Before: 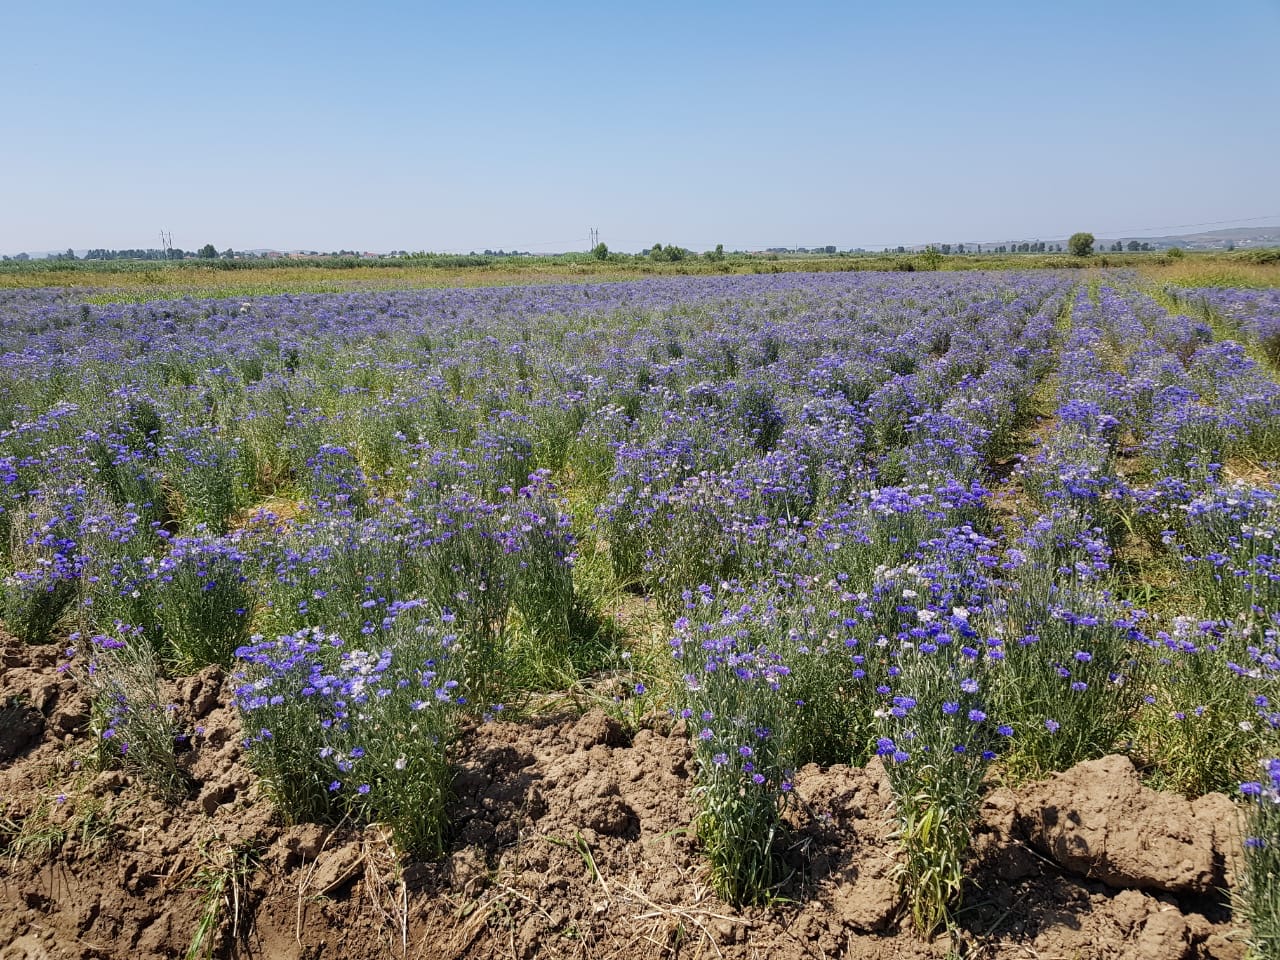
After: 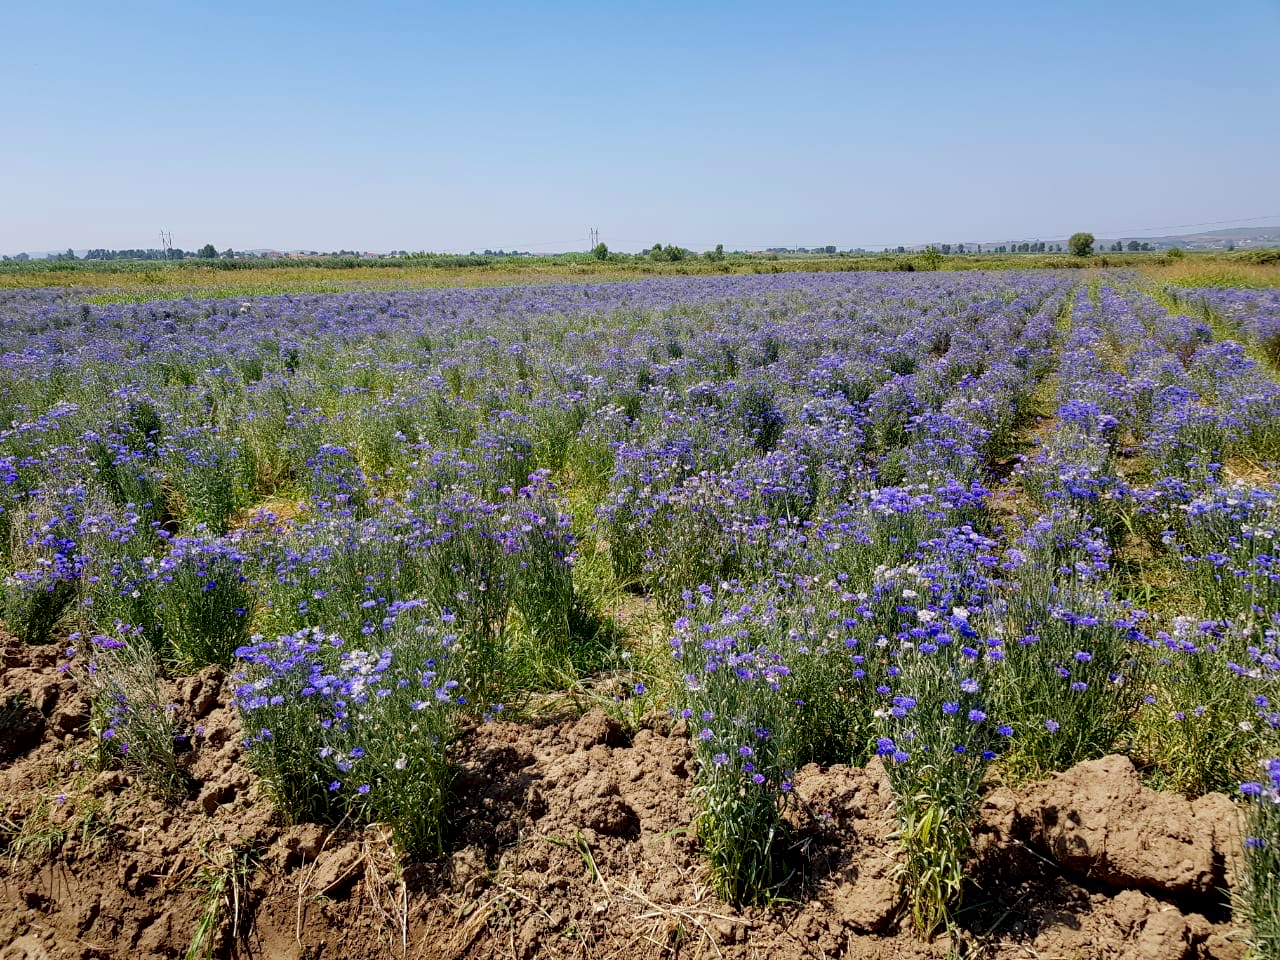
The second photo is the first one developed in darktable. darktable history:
contrast brightness saturation: saturation 0.098
exposure: black level correction 0.011, compensate exposure bias true, compensate highlight preservation false
